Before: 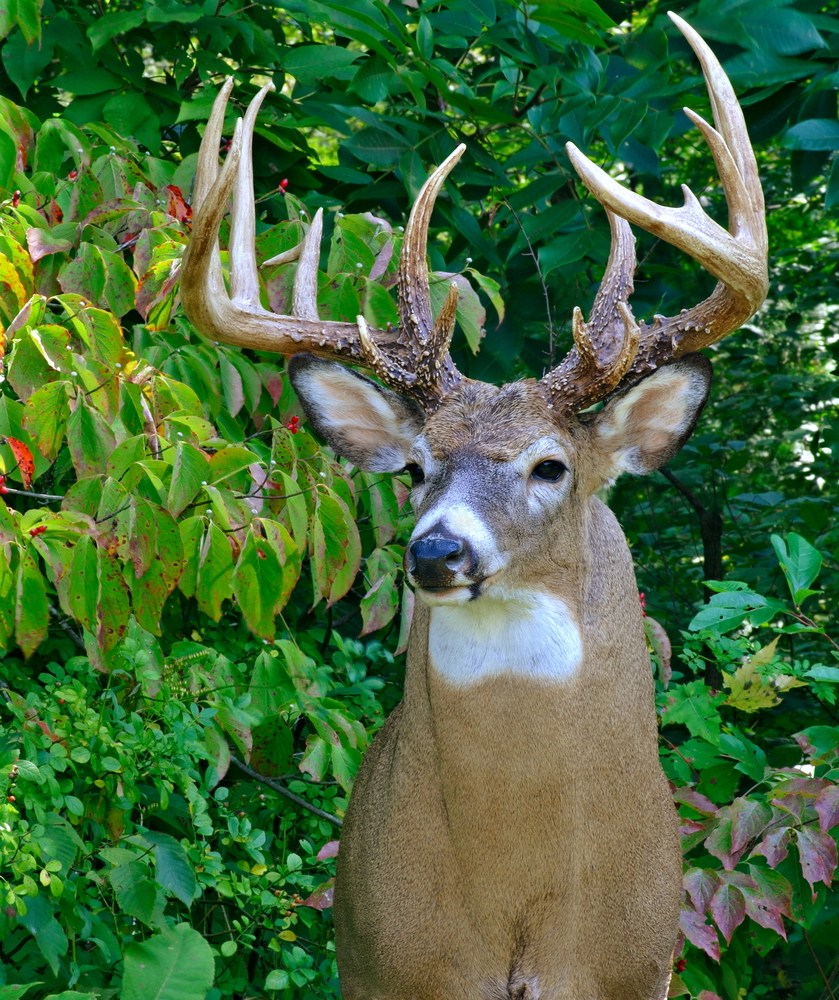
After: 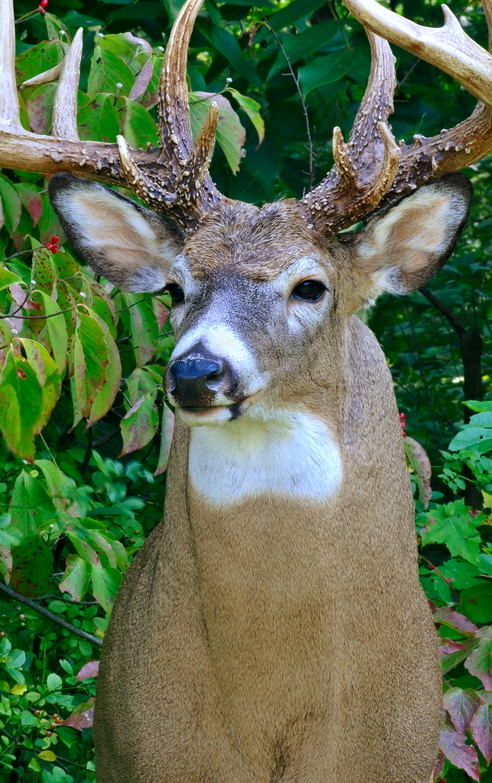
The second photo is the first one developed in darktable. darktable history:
crop and rotate: left 28.65%, top 18.076%, right 12.653%, bottom 3.616%
contrast brightness saturation: contrast 0.102, brightness 0.015, saturation 0.017
